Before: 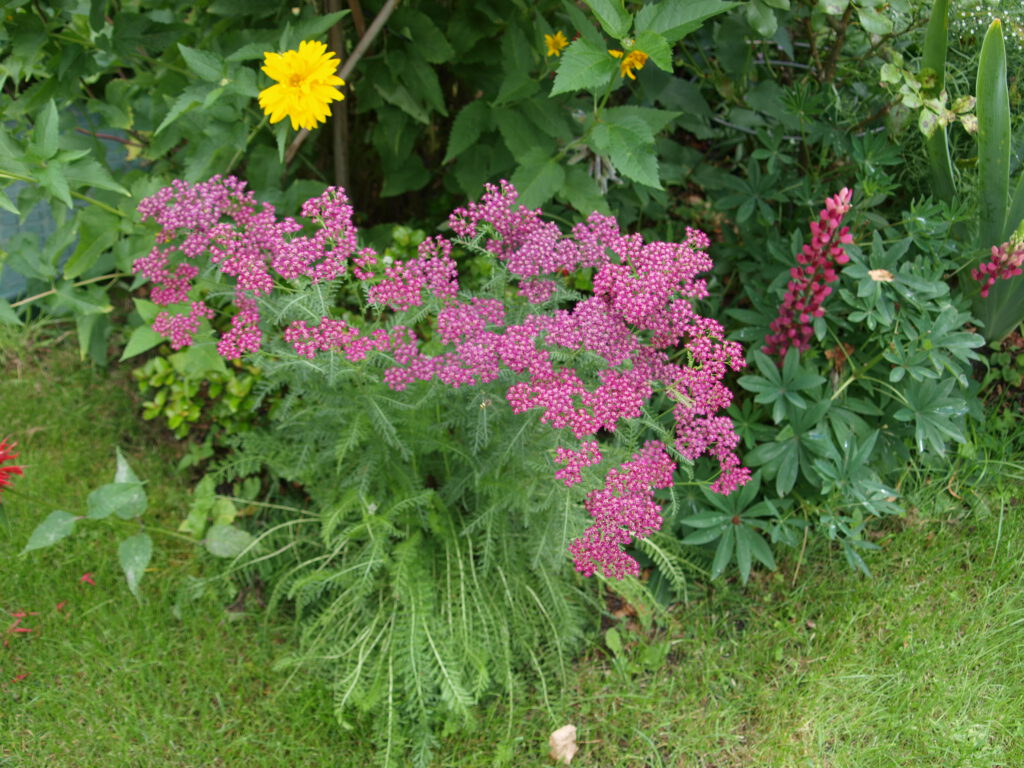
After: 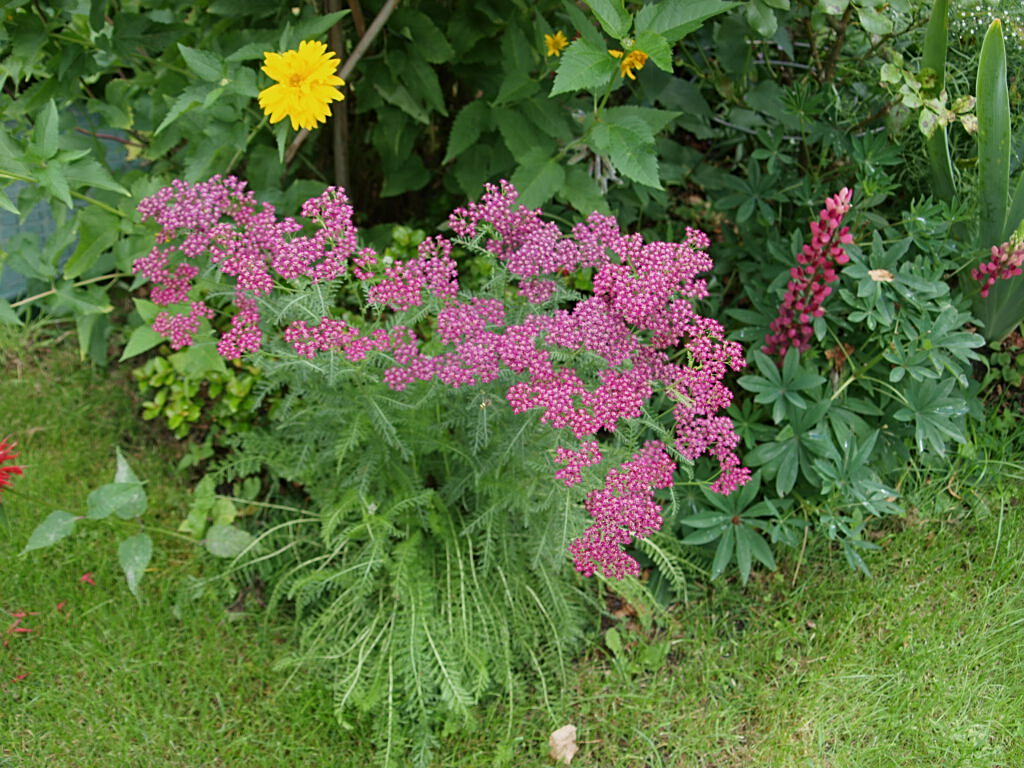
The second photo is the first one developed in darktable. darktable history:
sharpen: on, module defaults
filmic rgb: black relative exposure -14.1 EV, white relative exposure 3.36 EV, threshold 3 EV, hardness 7.94, contrast 0.992, enable highlight reconstruction true
